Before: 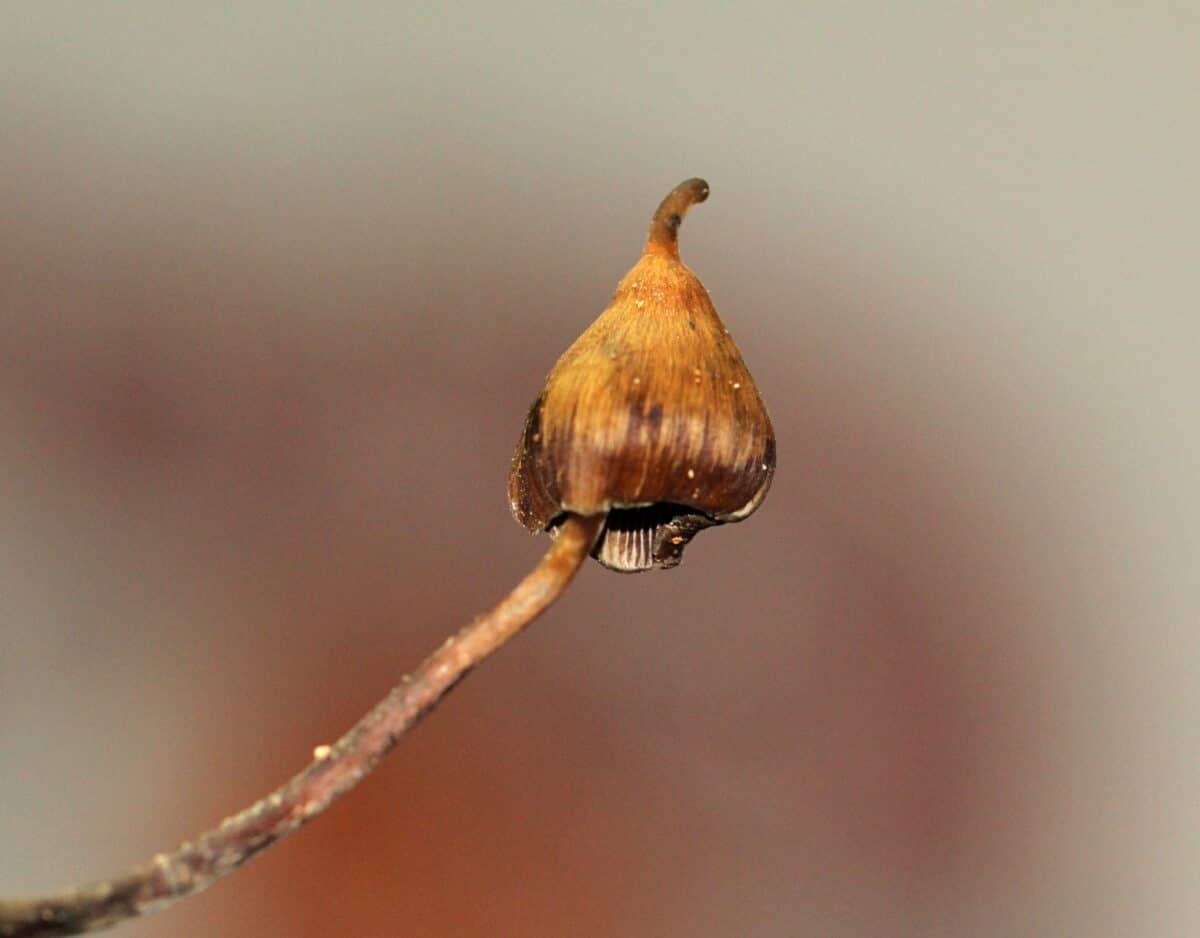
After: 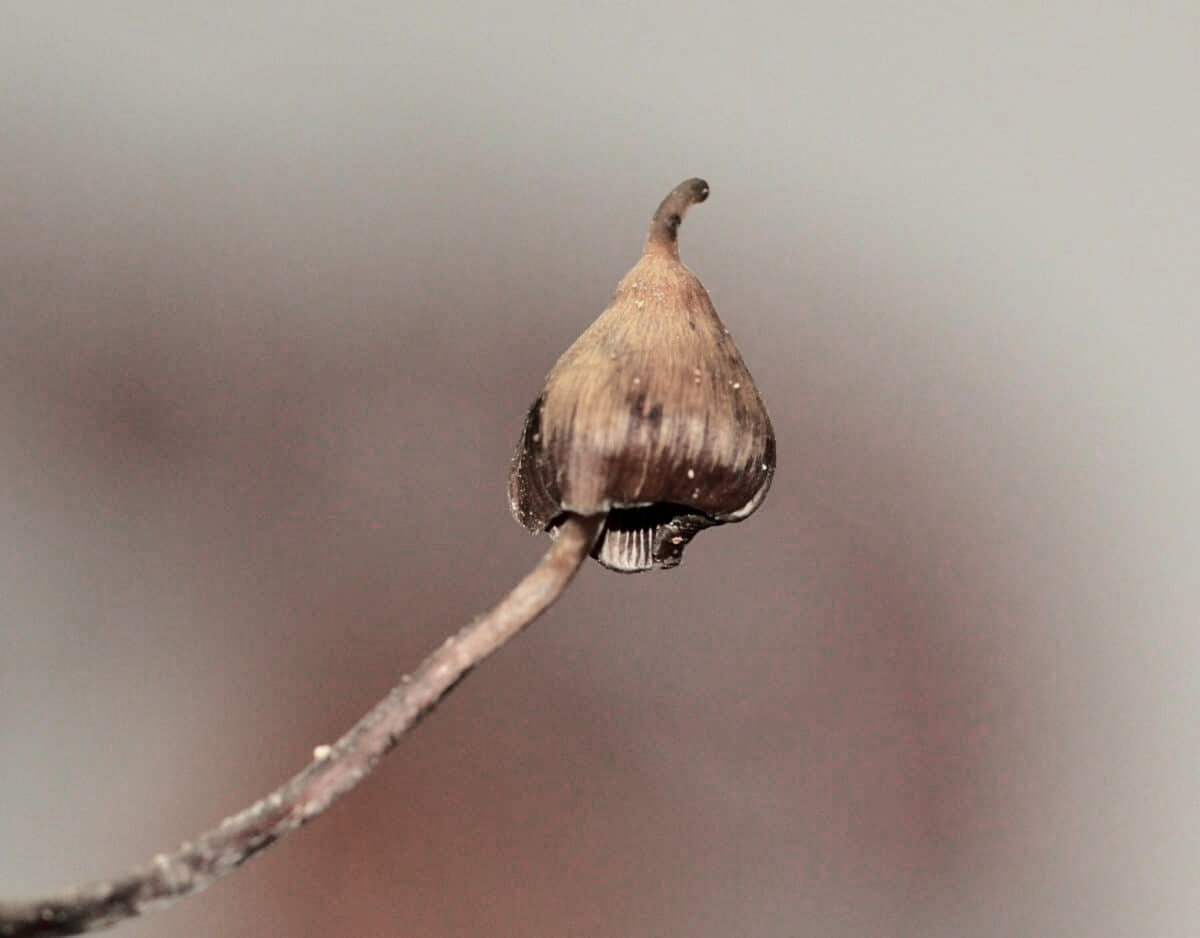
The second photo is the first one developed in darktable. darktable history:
tone curve: curves: ch0 [(0, 0) (0.105, 0.068) (0.181, 0.14) (0.28, 0.259) (0.384, 0.404) (0.485, 0.531) (0.638, 0.681) (0.87, 0.883) (1, 0.977)]; ch1 [(0, 0) (0.161, 0.092) (0.35, 0.33) (0.379, 0.401) (0.456, 0.469) (0.501, 0.499) (0.516, 0.524) (0.562, 0.569) (0.635, 0.646) (1, 1)]; ch2 [(0, 0) (0.371, 0.362) (0.437, 0.437) (0.5, 0.5) (0.53, 0.524) (0.56, 0.561) (0.622, 0.606) (1, 1)], color space Lab, independent channels, preserve colors none
color zones: curves: ch0 [(0, 0.6) (0.129, 0.508) (0.193, 0.483) (0.429, 0.5) (0.571, 0.5) (0.714, 0.5) (0.857, 0.5) (1, 0.6)]; ch1 [(0, 0.481) (0.112, 0.245) (0.213, 0.223) (0.429, 0.233) (0.571, 0.231) (0.683, 0.242) (0.857, 0.296) (1, 0.481)]
